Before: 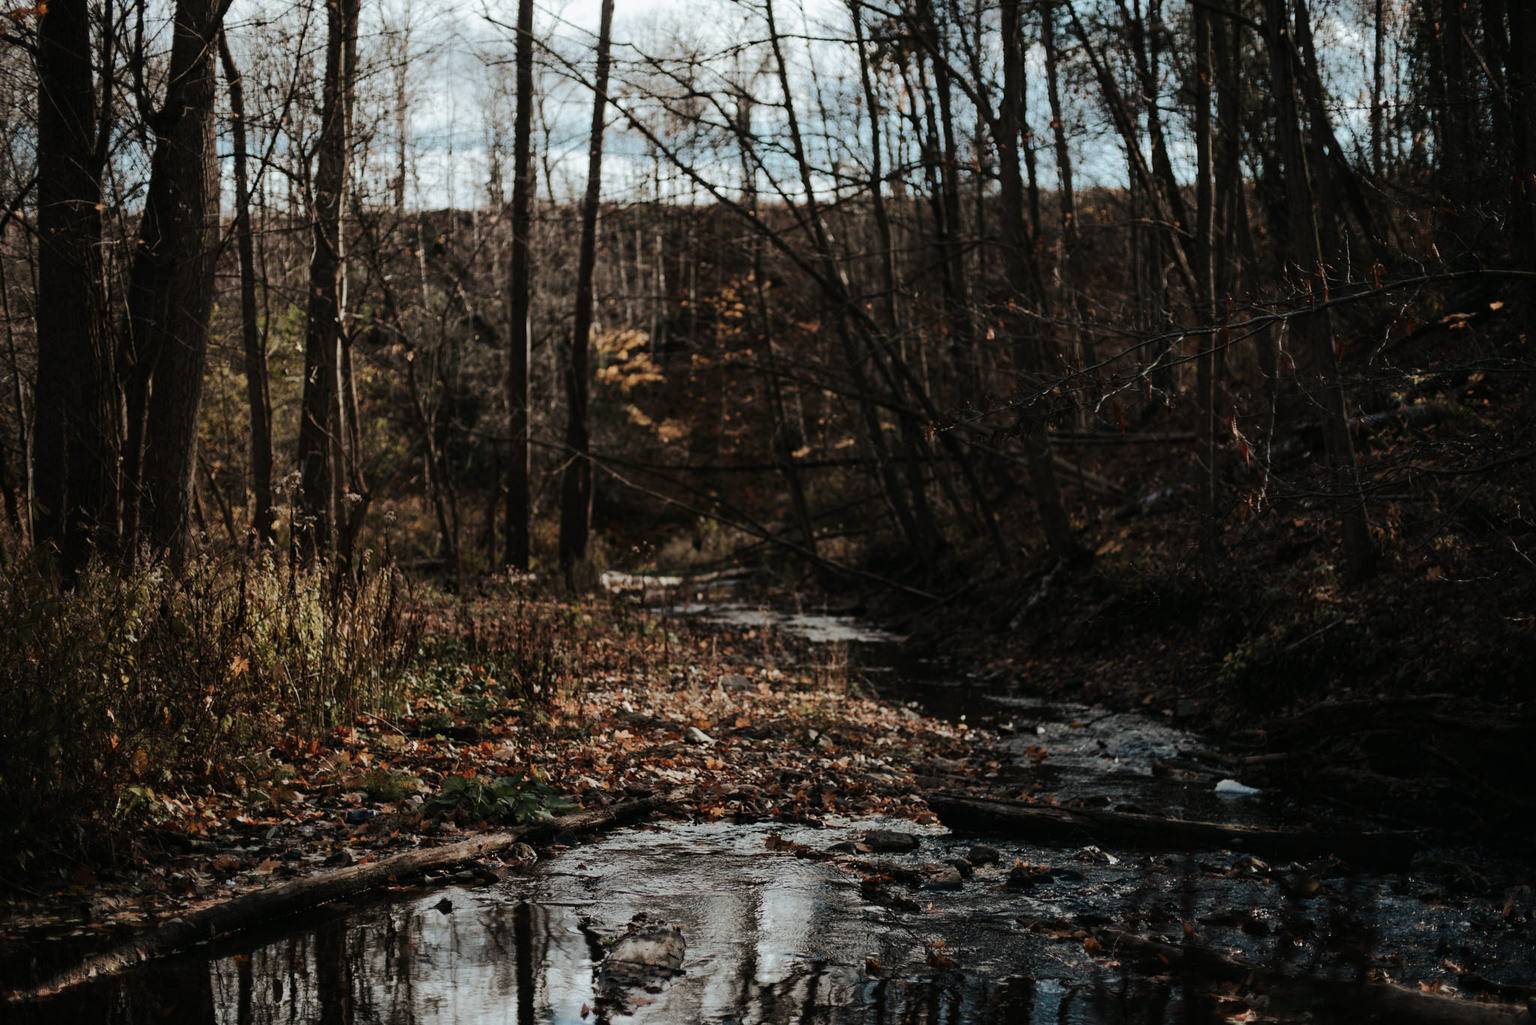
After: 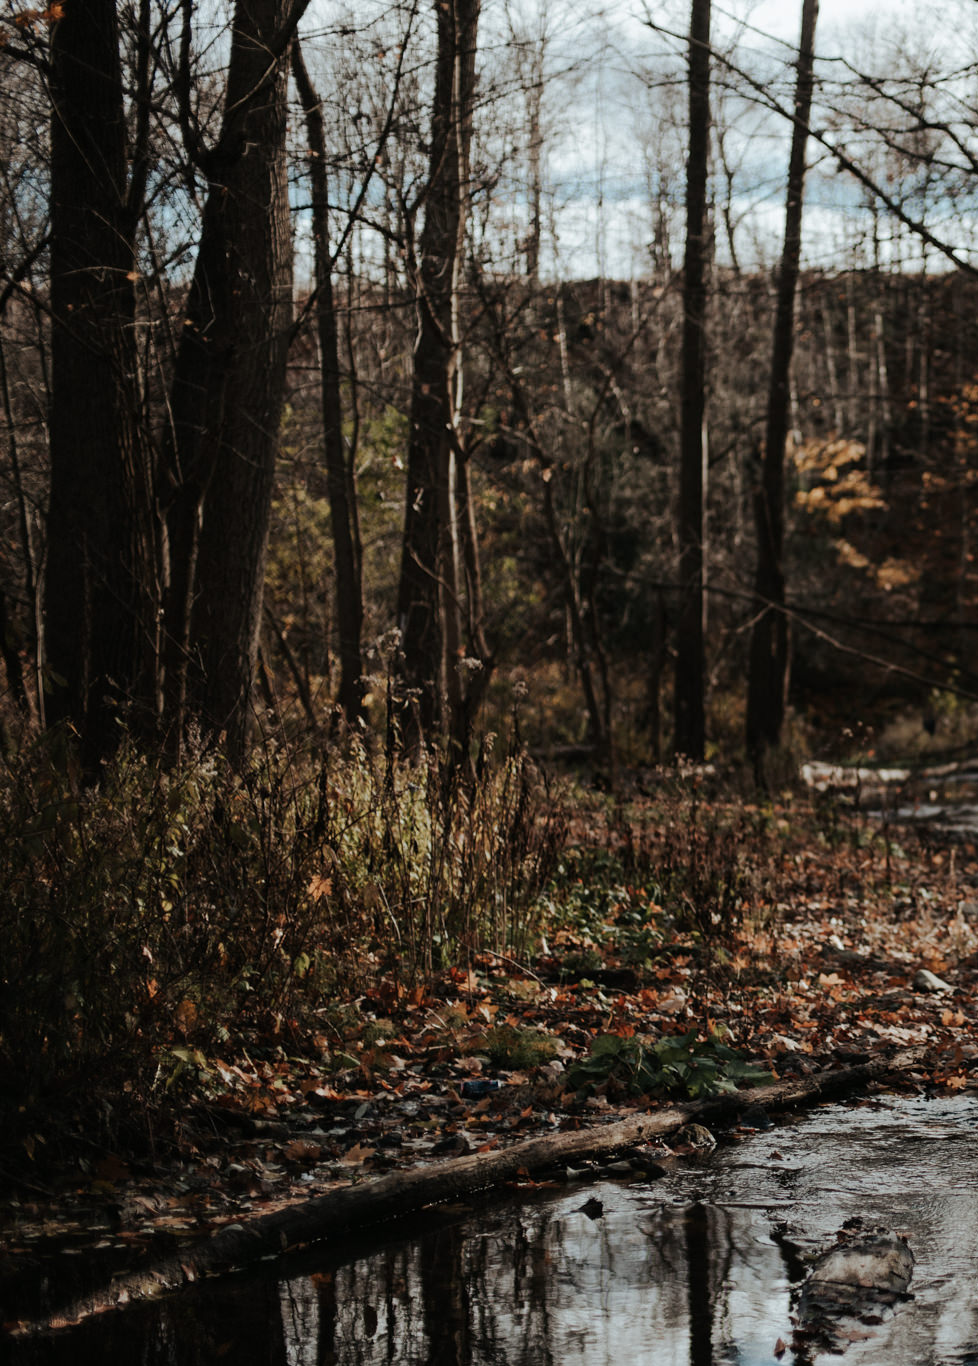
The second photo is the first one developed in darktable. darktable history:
crop and rotate: left 0.035%, top 0%, right 52.185%
